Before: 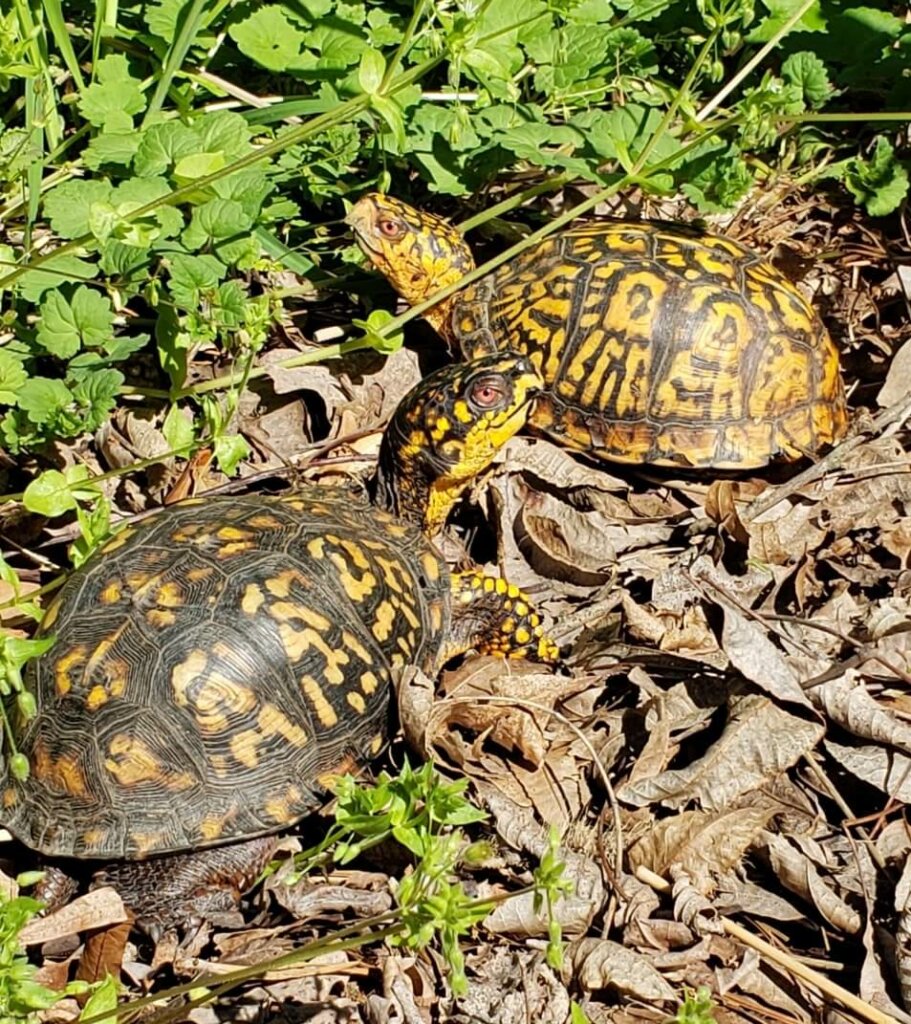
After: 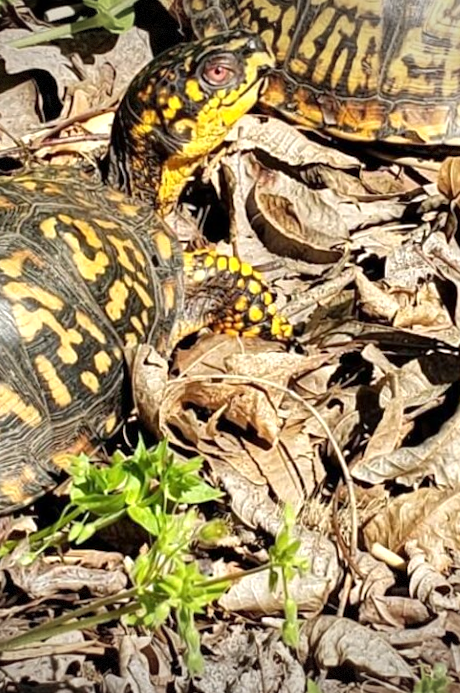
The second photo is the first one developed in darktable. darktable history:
tone equalizer: -7 EV 0.18 EV, -6 EV 0.12 EV, -5 EV 0.08 EV, -4 EV 0.04 EV, -2 EV -0.02 EV, -1 EV -0.04 EV, +0 EV -0.06 EV, luminance estimator HSV value / RGB max
vignetting: fall-off start 100%, brightness -0.406, saturation -0.3, width/height ratio 1.324, dithering 8-bit output, unbound false
crop and rotate: left 29.237%, top 31.152%, right 19.807%
rotate and perspective: rotation -0.45°, automatic cropping original format, crop left 0.008, crop right 0.992, crop top 0.012, crop bottom 0.988
exposure: exposure 0.4 EV, compensate highlight preservation false
